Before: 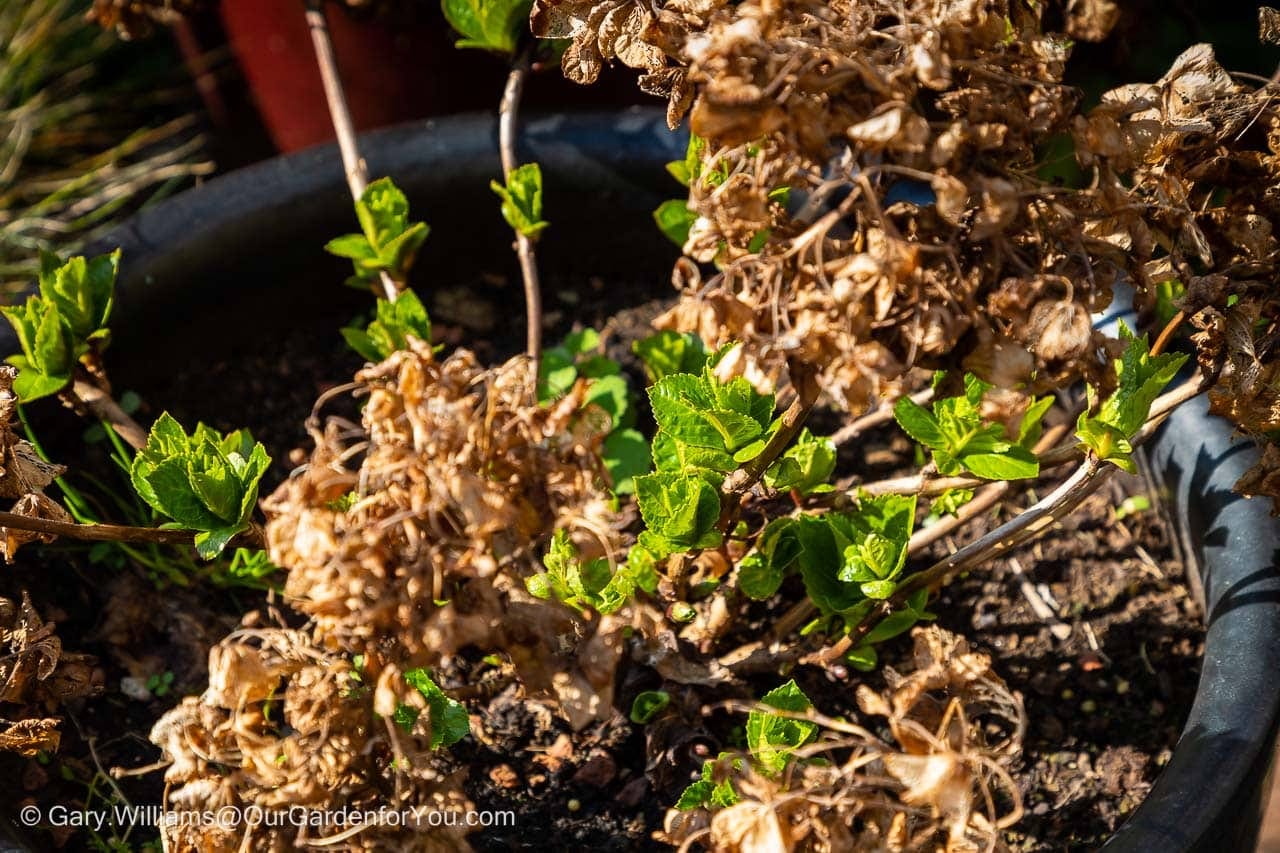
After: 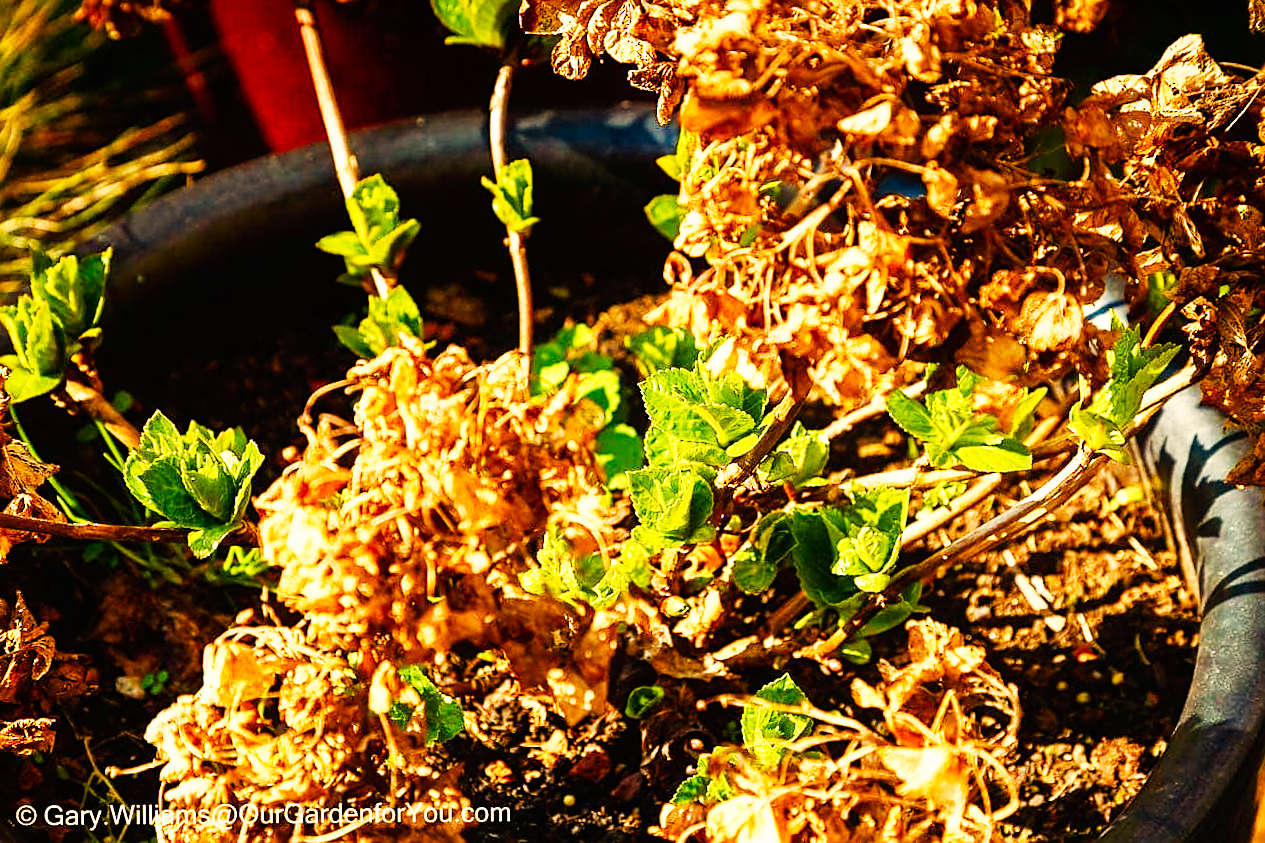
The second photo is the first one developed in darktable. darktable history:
base curve: curves: ch0 [(0, 0) (0.007, 0.004) (0.027, 0.03) (0.046, 0.07) (0.207, 0.54) (0.442, 0.872) (0.673, 0.972) (1, 1)], preserve colors none
sharpen: on, module defaults
color balance rgb: perceptual saturation grading › global saturation 35%, perceptual saturation grading › highlights -30%, perceptual saturation grading › shadows 35%, perceptual brilliance grading › global brilliance 3%, perceptual brilliance grading › highlights -3%, perceptual brilliance grading › shadows 3%
white balance: red 1.138, green 0.996, blue 0.812
rotate and perspective: rotation -0.45°, automatic cropping original format, crop left 0.008, crop right 0.992, crop top 0.012, crop bottom 0.988
contrast equalizer: octaves 7, y [[0.6 ×6], [0.55 ×6], [0 ×6], [0 ×6], [0 ×6]], mix -0.2
